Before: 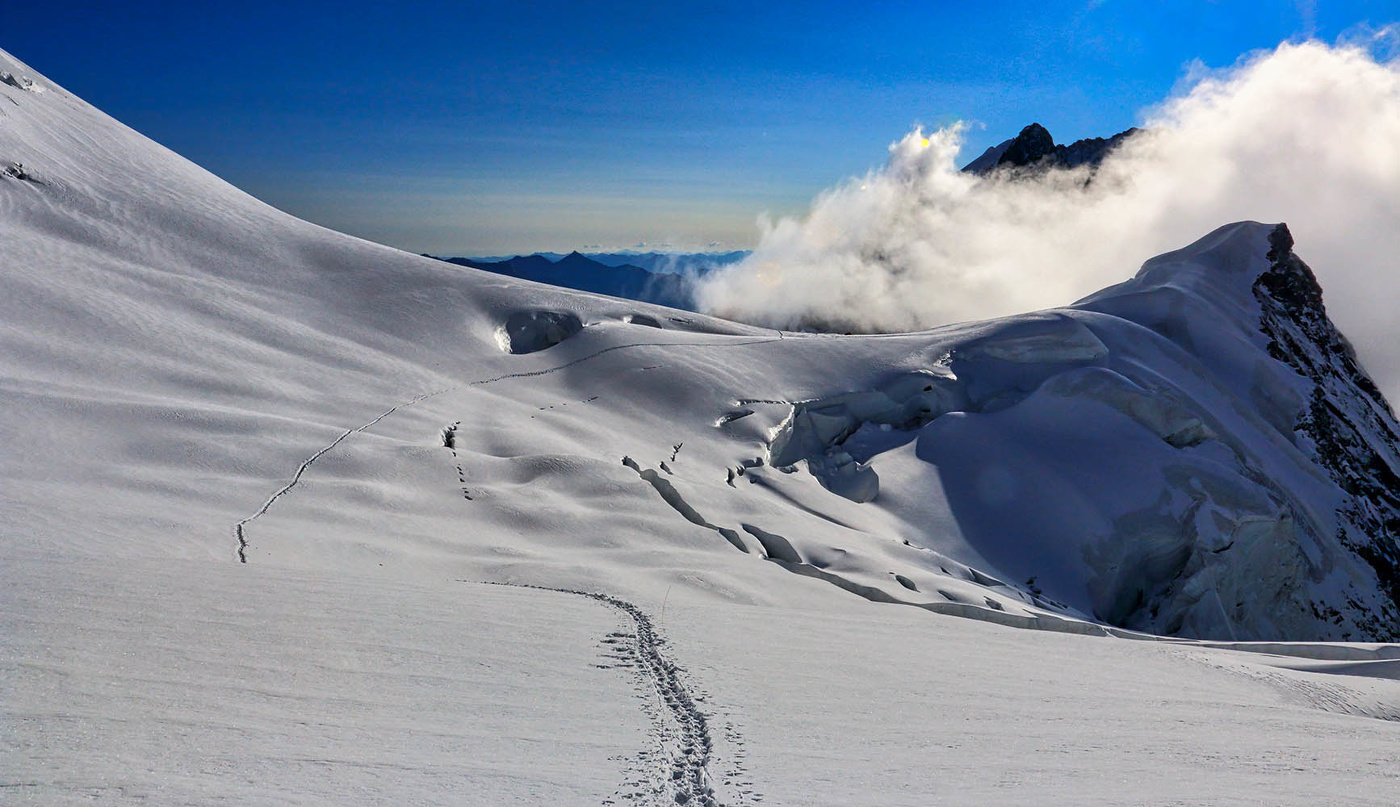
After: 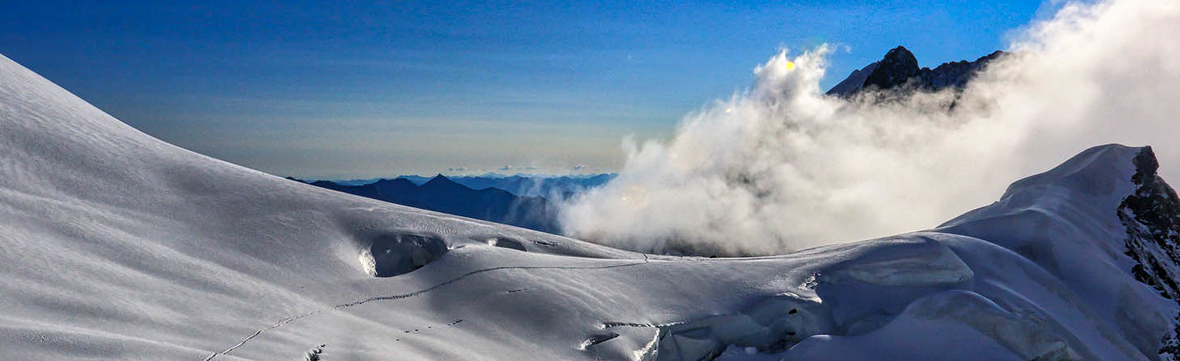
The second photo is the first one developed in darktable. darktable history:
crop and rotate: left 9.655%, top 9.545%, right 6.043%, bottom 45.719%
local contrast: detail 118%
